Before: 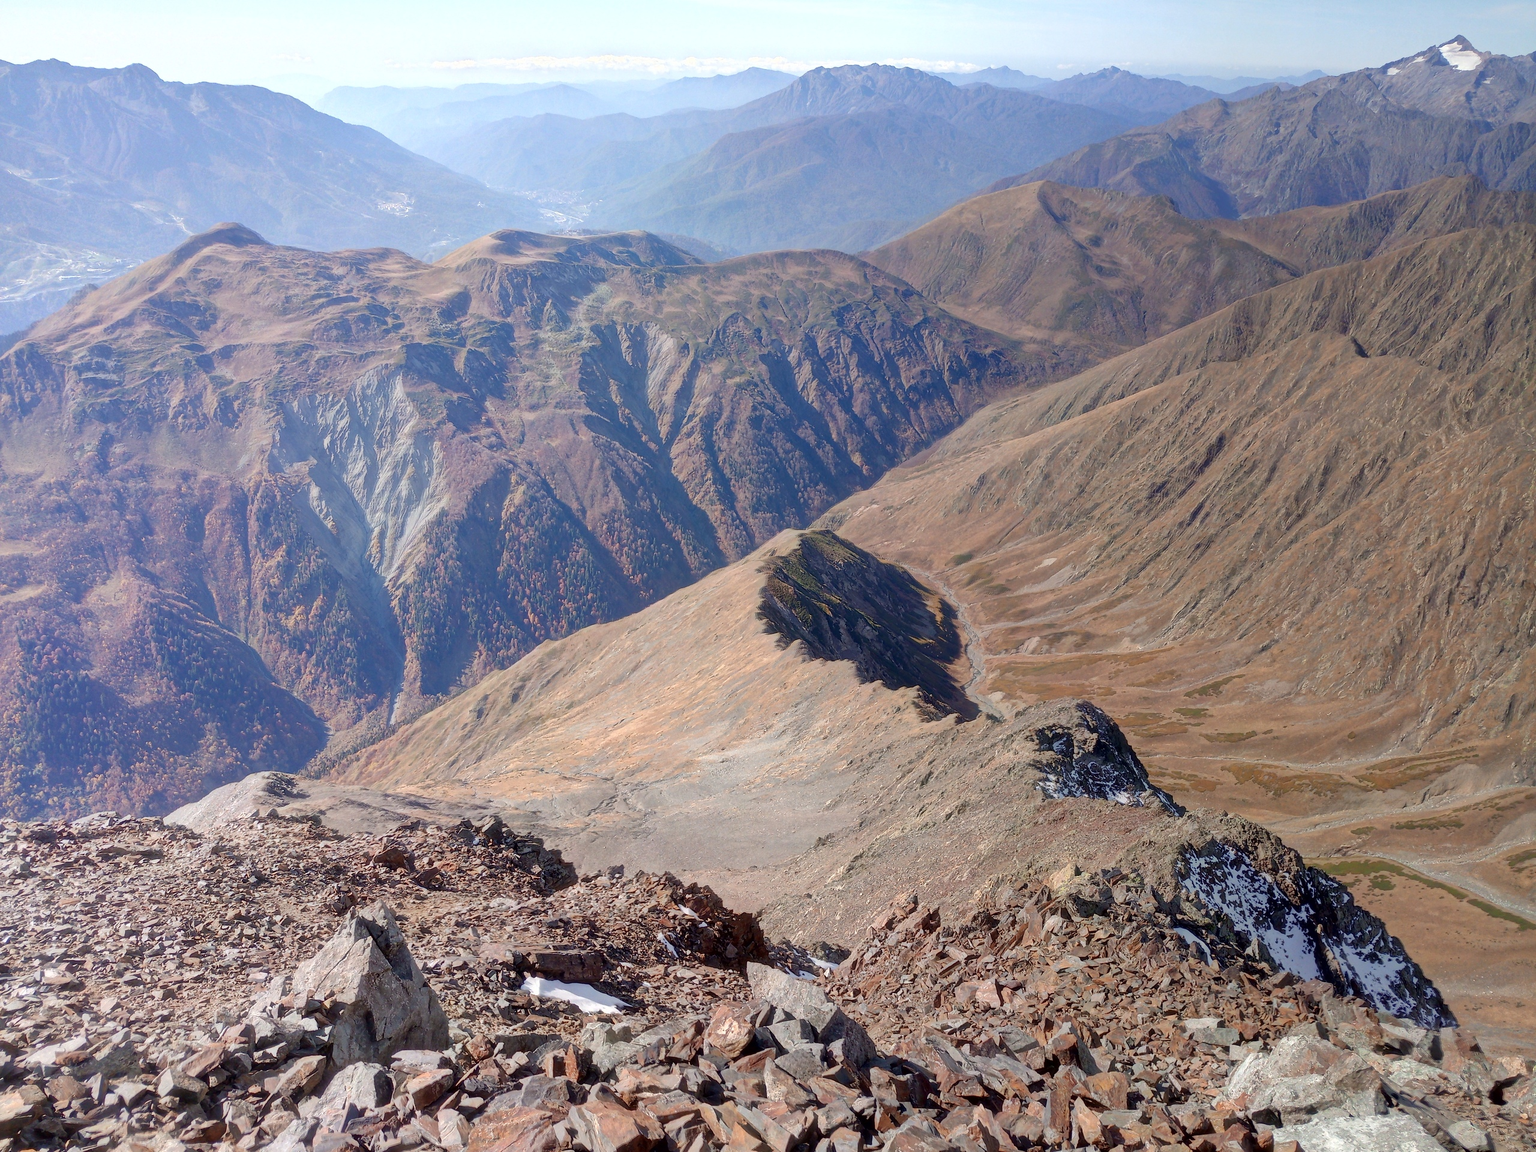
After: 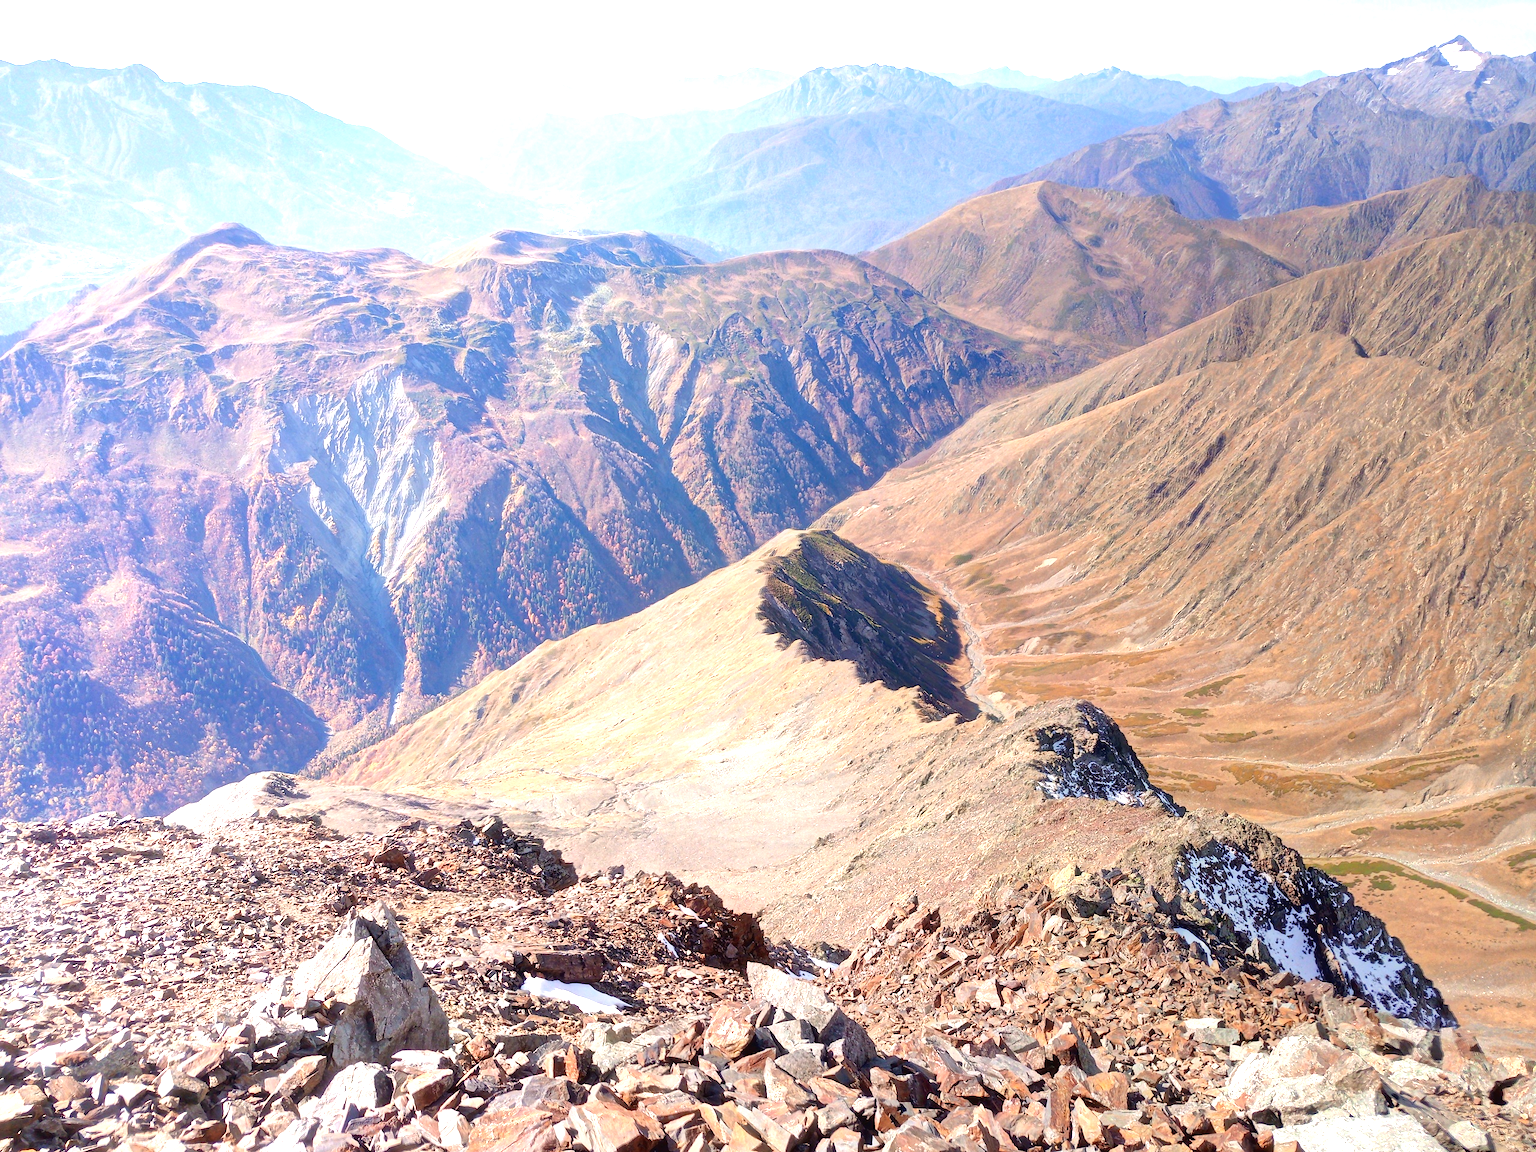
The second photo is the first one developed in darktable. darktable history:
exposure: black level correction 0, exposure 1.125 EV, compensate exposure bias true, compensate highlight preservation false
color balance rgb: shadows lift › chroma 2%, shadows lift › hue 50°, power › hue 60°, highlights gain › chroma 1%, highlights gain › hue 60°, global offset › luminance 0.25%, global vibrance 30%
